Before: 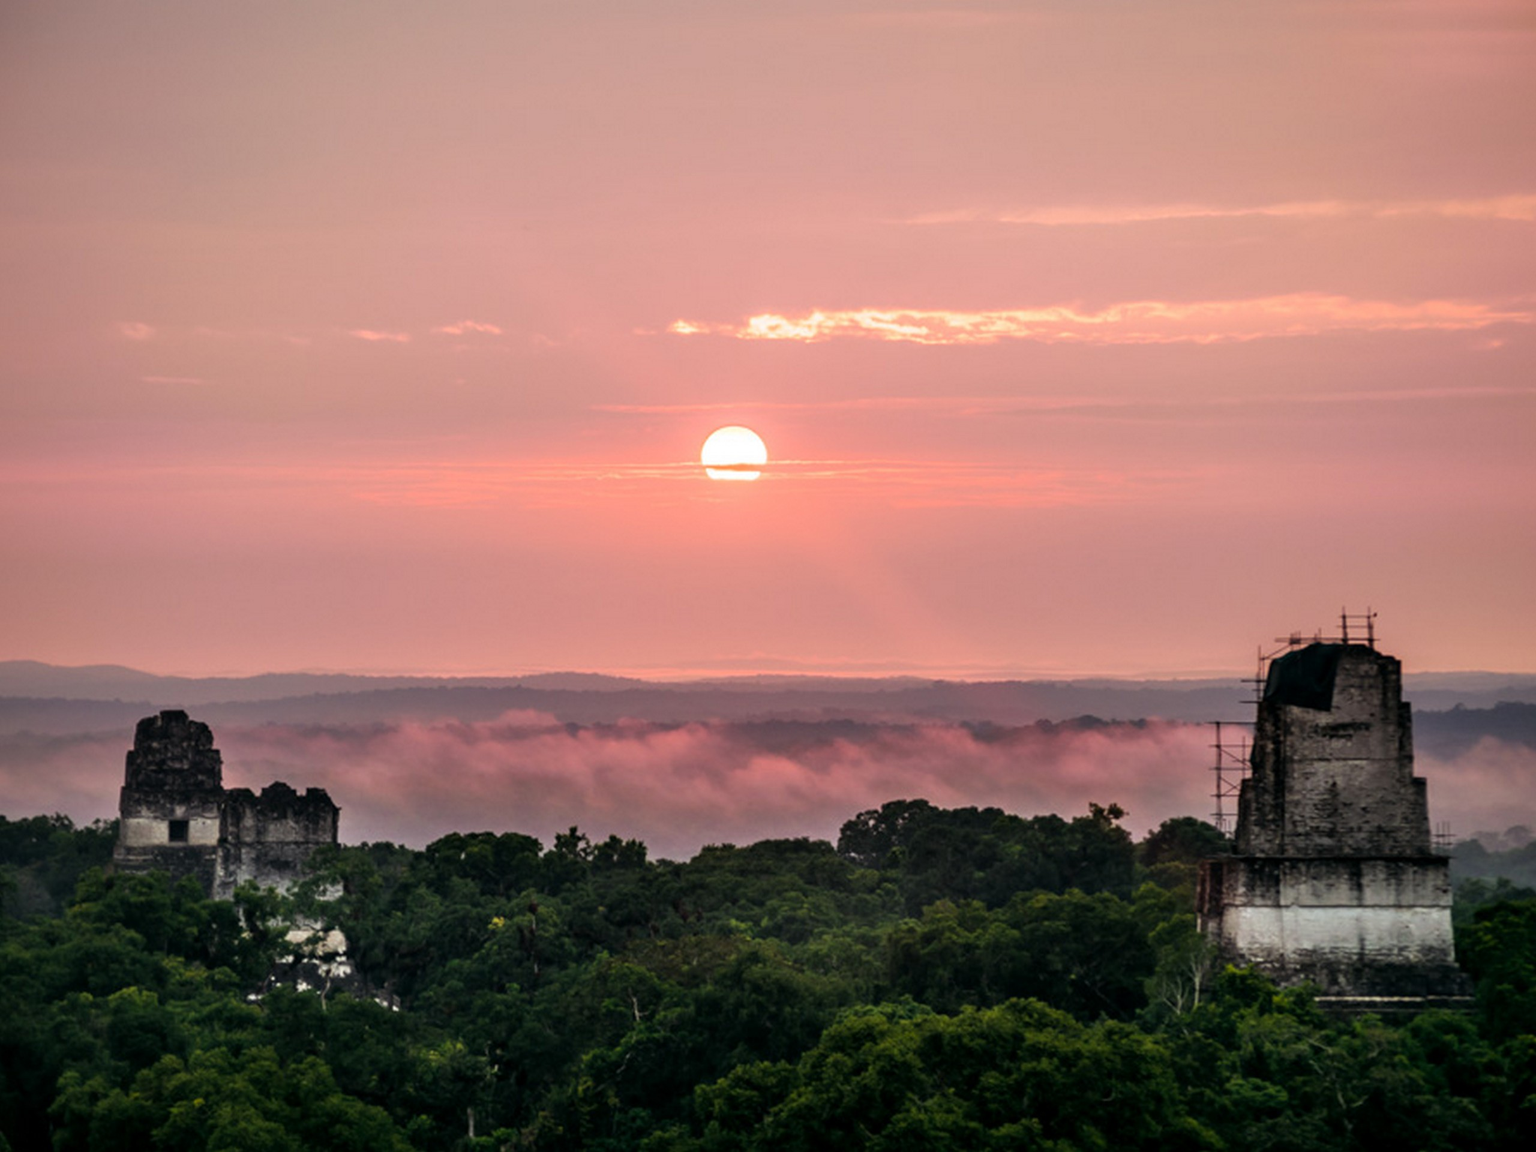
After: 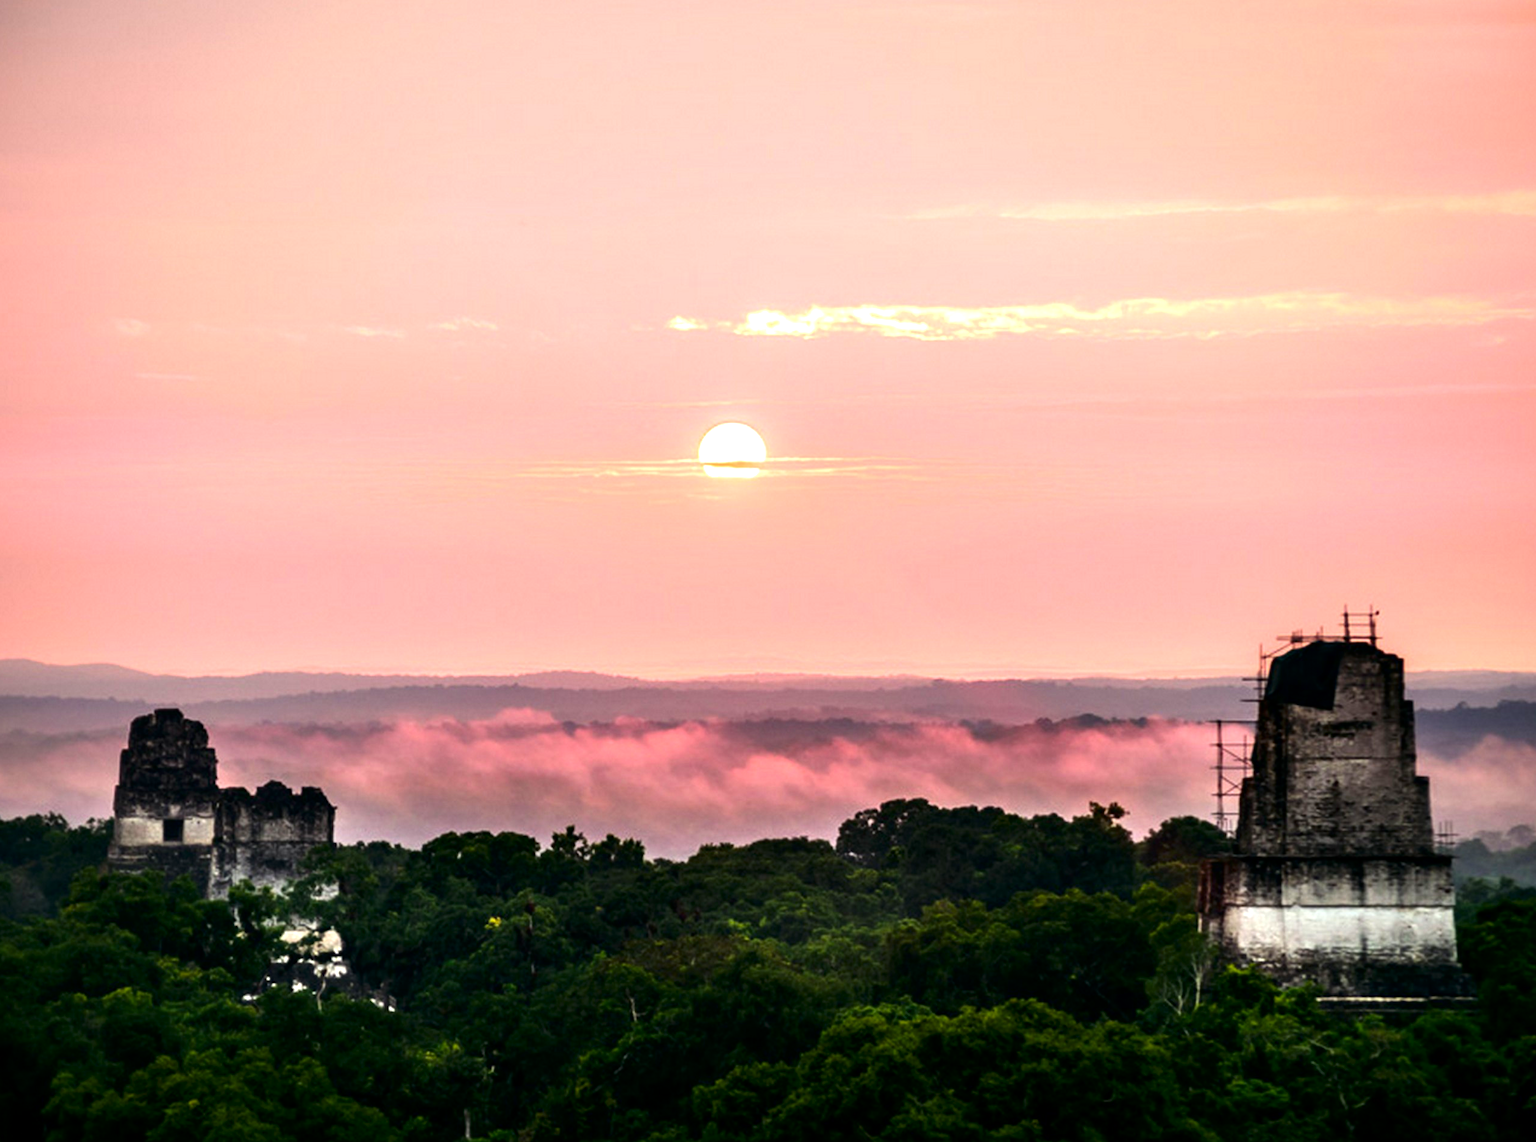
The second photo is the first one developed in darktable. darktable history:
exposure: exposure 0.604 EV, compensate highlight preservation false
contrast brightness saturation: contrast 0.119, brightness -0.118, saturation 0.205
tone equalizer: -8 EV -0.425 EV, -7 EV -0.413 EV, -6 EV -0.327 EV, -5 EV -0.237 EV, -3 EV 0.206 EV, -2 EV 0.348 EV, -1 EV 0.374 EV, +0 EV 0.391 EV, smoothing 1
crop: left 0.456%, top 0.544%, right 0.162%, bottom 0.838%
